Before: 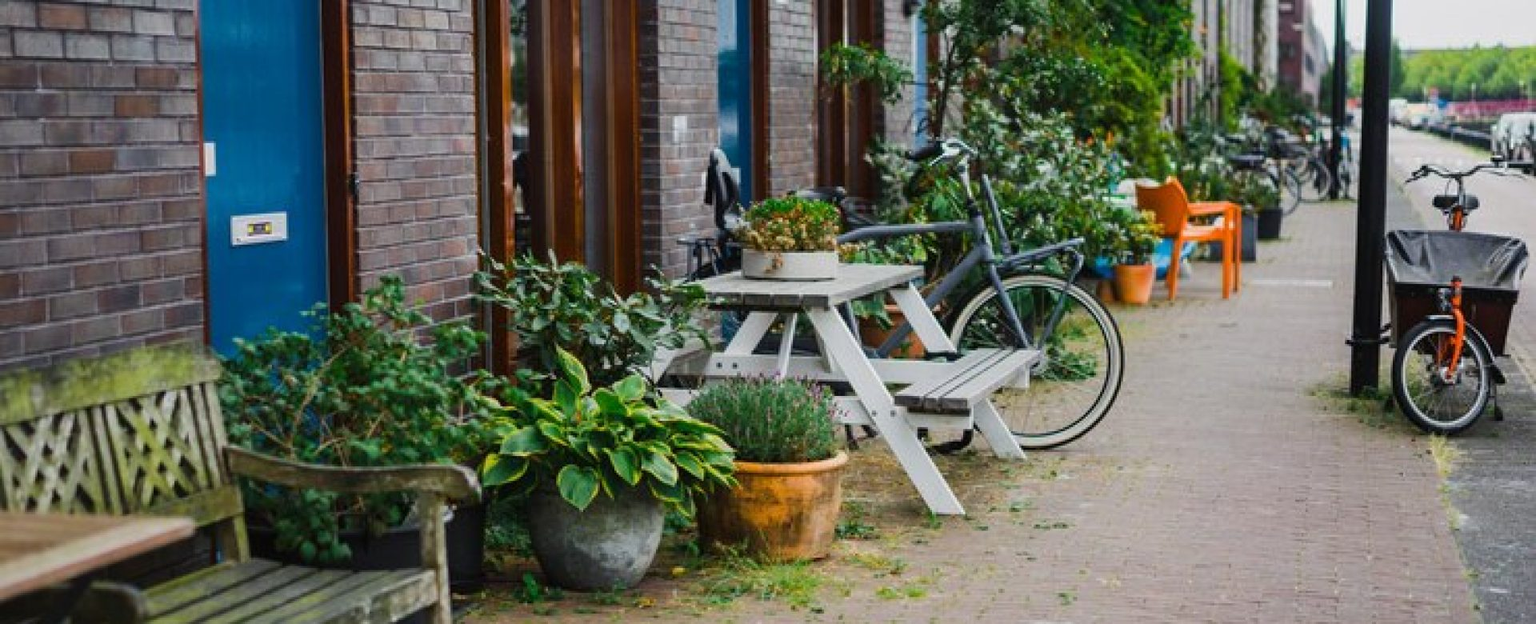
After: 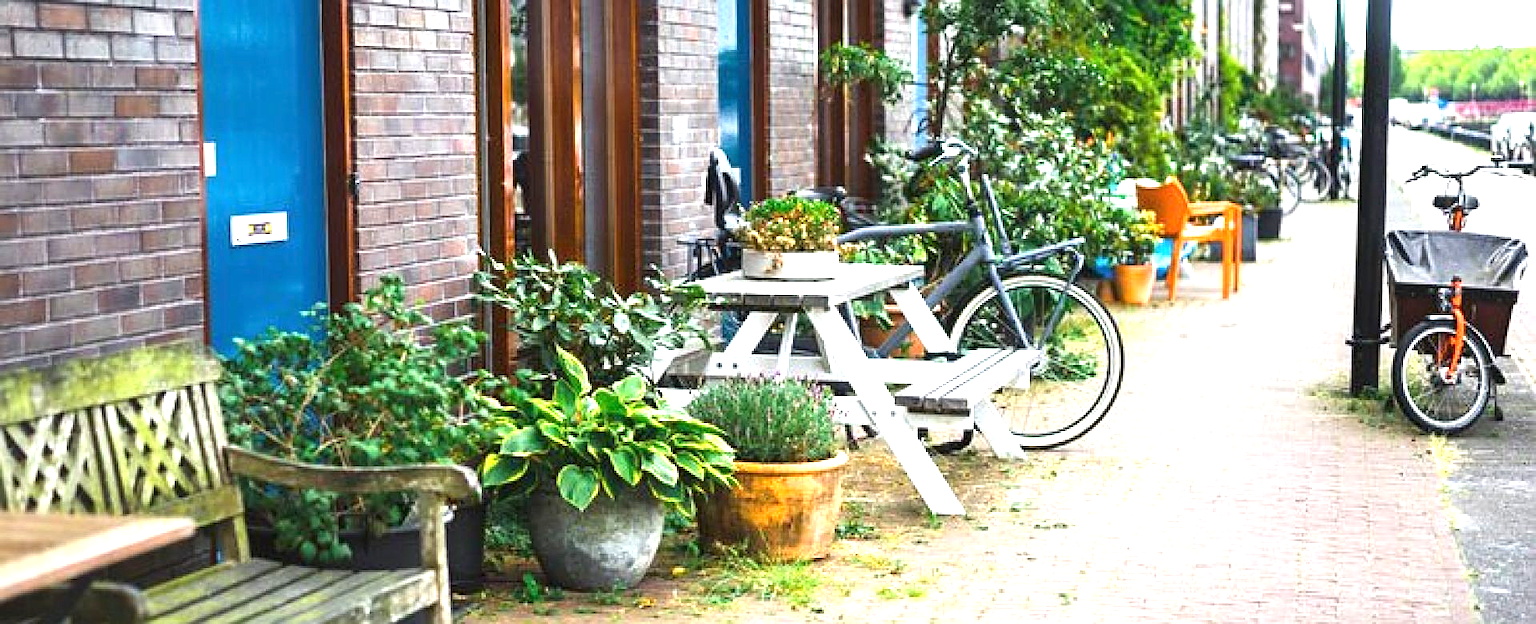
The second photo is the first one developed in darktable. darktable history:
exposure: black level correction 0, exposure 1.542 EV, compensate exposure bias true, compensate highlight preservation false
sharpen: on, module defaults
